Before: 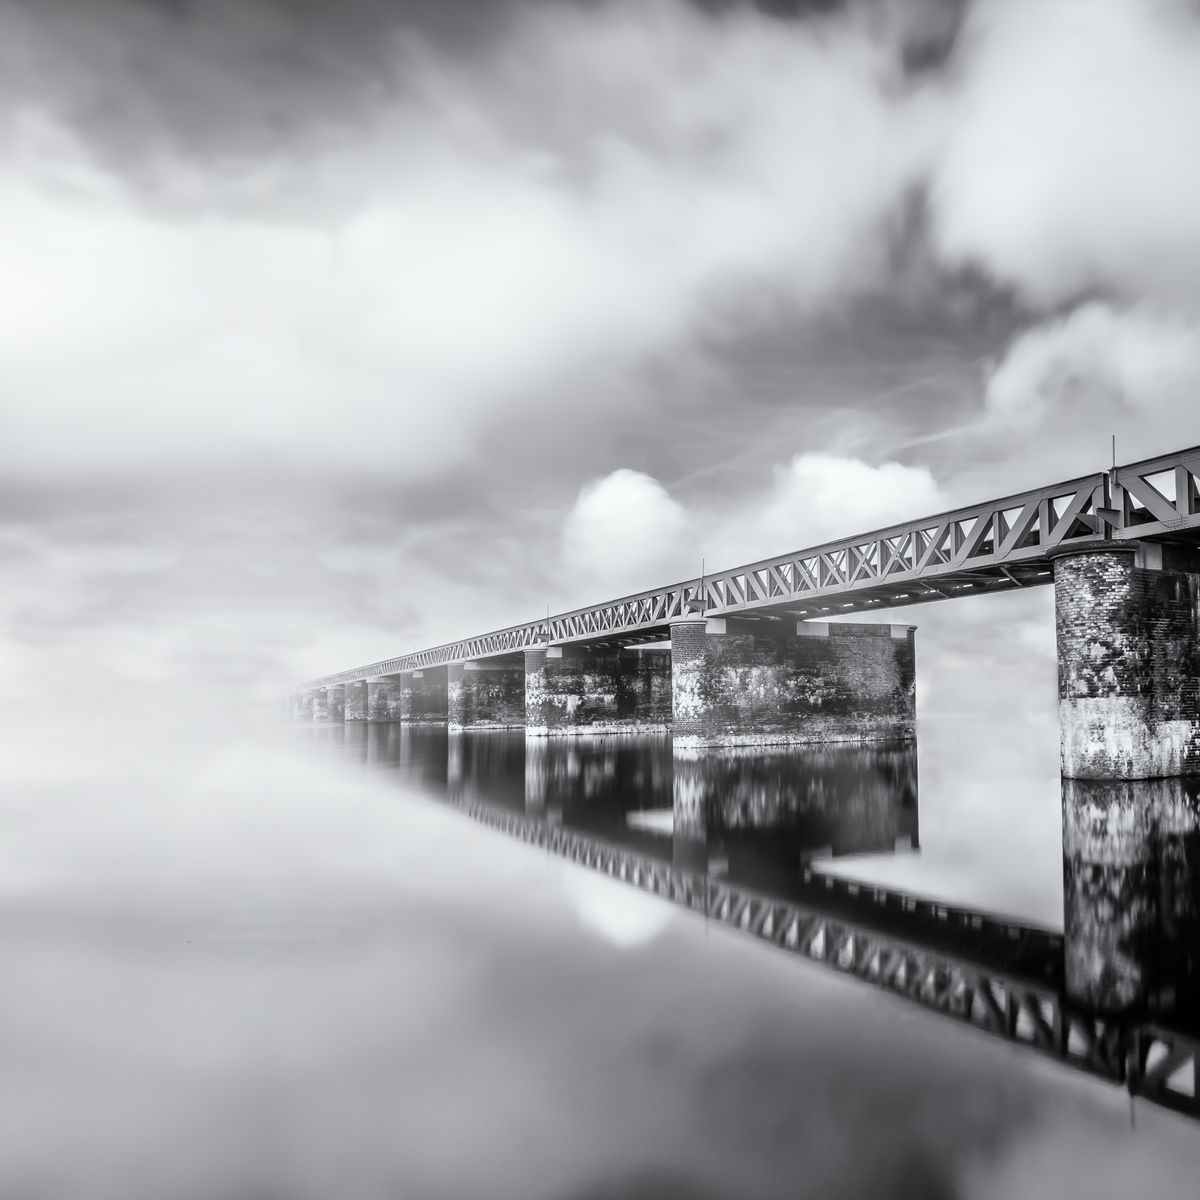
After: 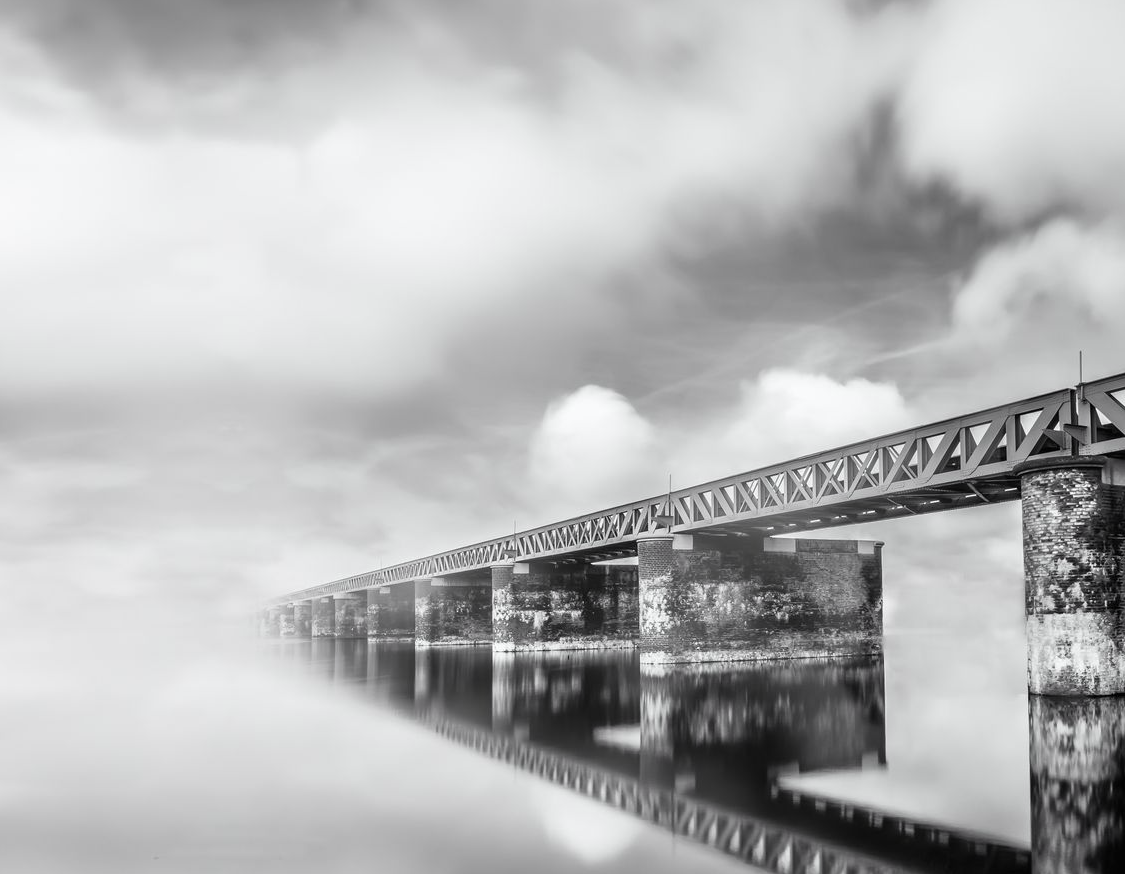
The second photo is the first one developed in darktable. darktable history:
color zones: curves: ch1 [(0, 0.153) (0.143, 0.15) (0.286, 0.151) (0.429, 0.152) (0.571, 0.152) (0.714, 0.151) (0.857, 0.151) (1, 0.153)]
crop: left 2.807%, top 7.02%, right 3.442%, bottom 20.125%
